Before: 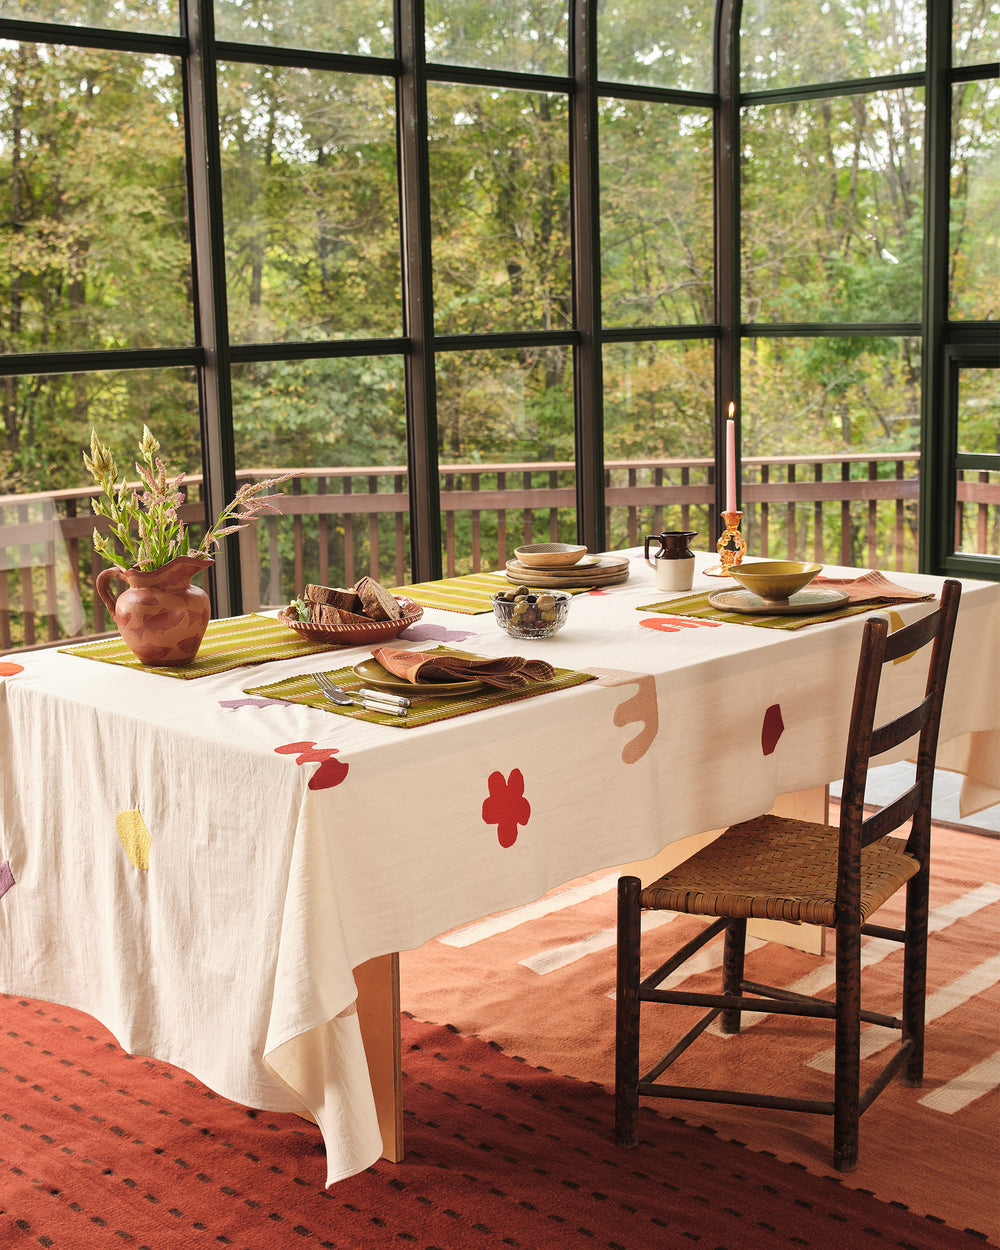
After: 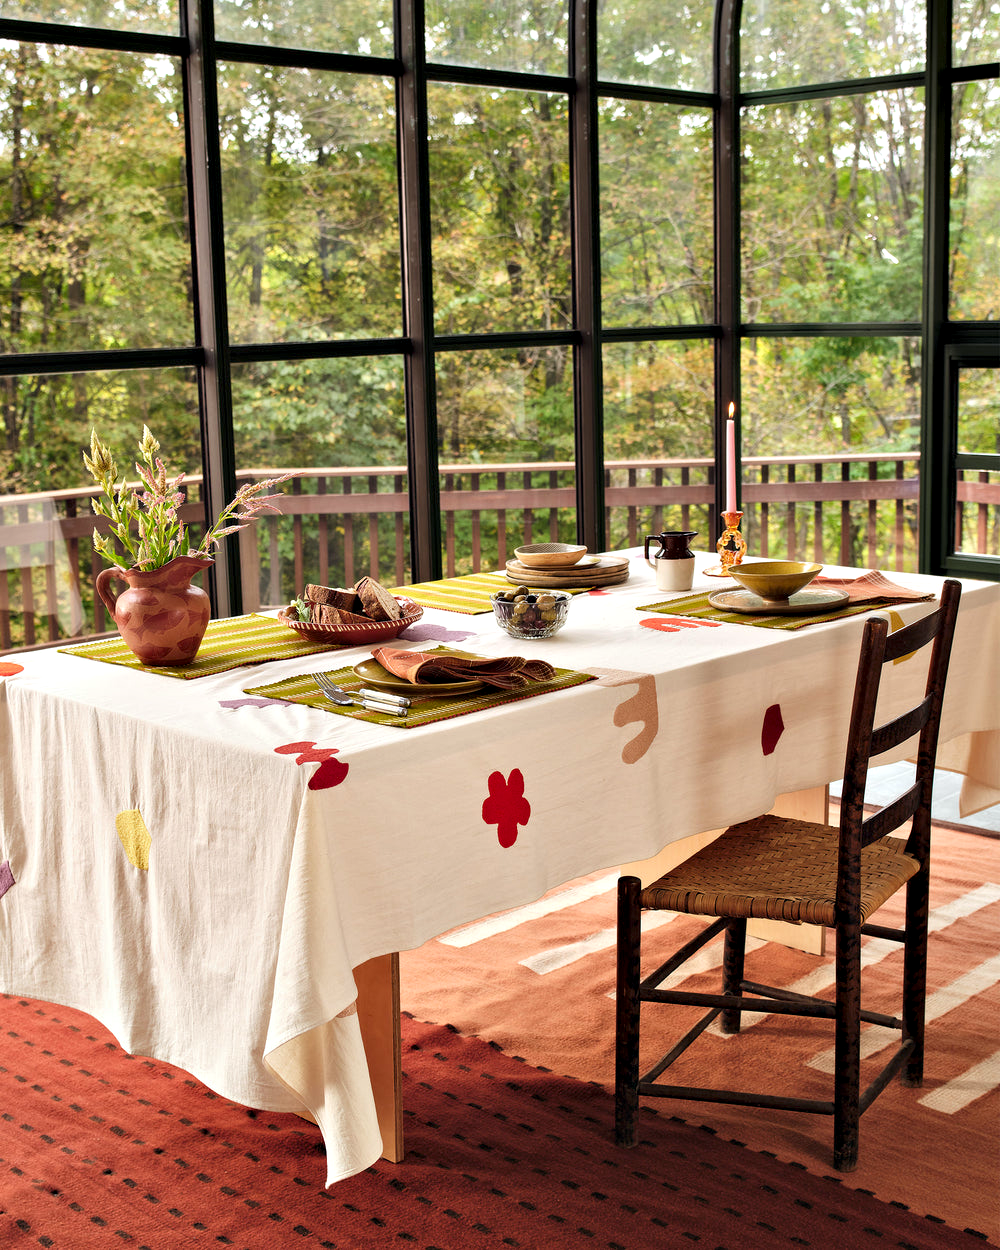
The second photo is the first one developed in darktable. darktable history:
contrast equalizer: octaves 7, y [[0.528, 0.548, 0.563, 0.562, 0.546, 0.526], [0.55 ×6], [0 ×6], [0 ×6], [0 ×6]]
